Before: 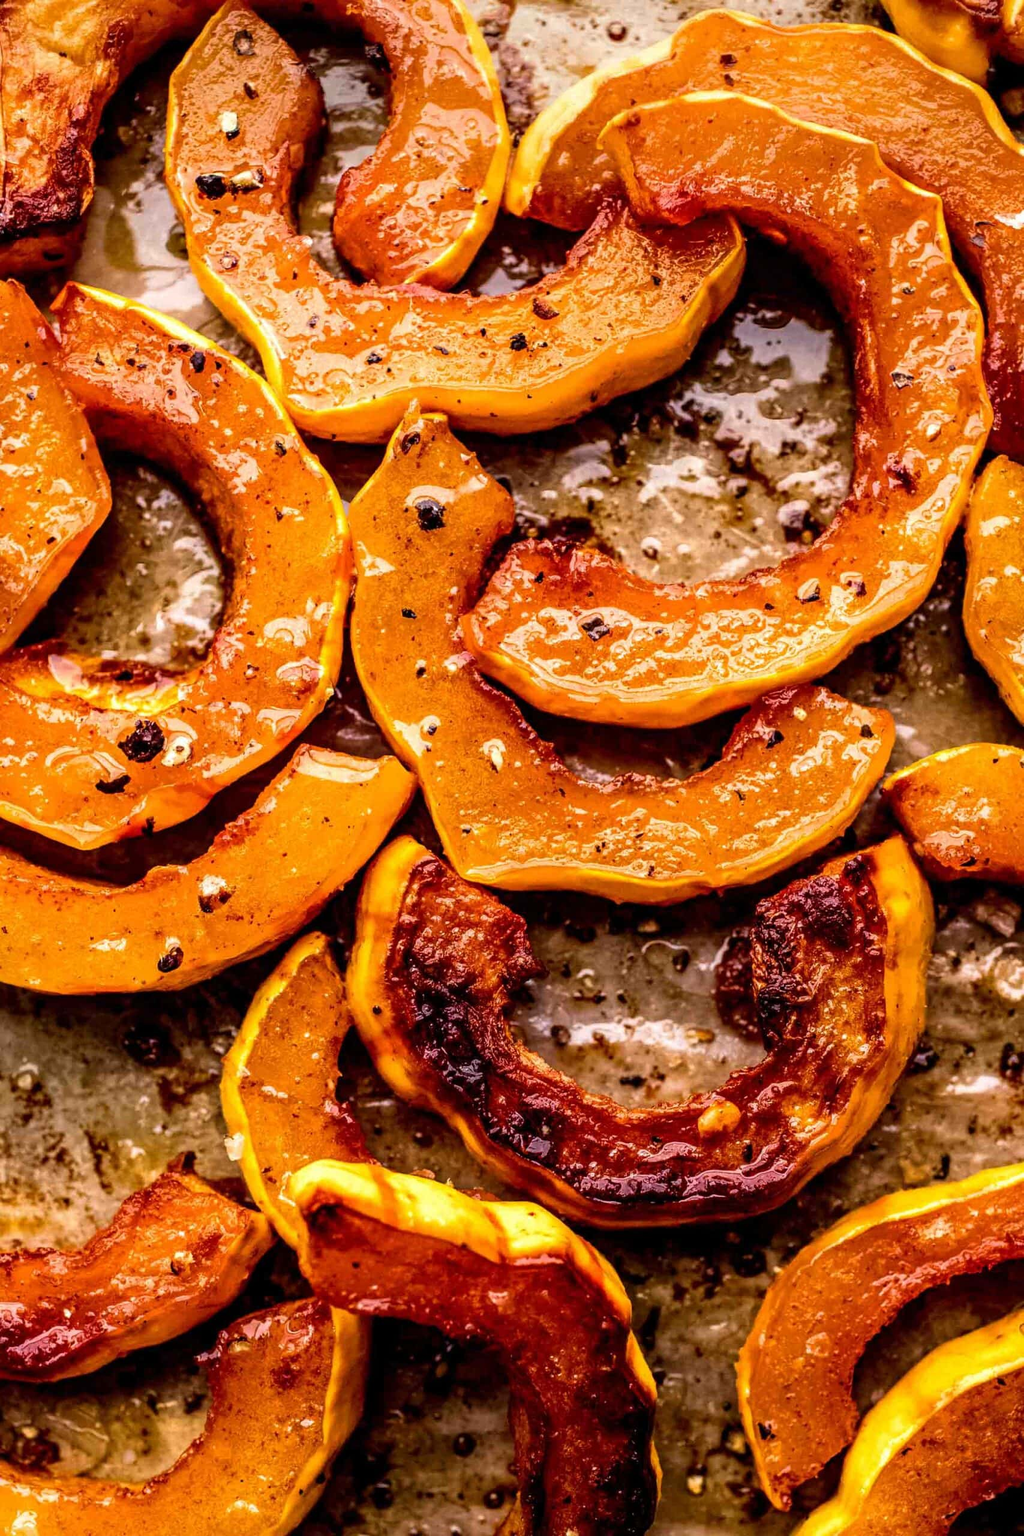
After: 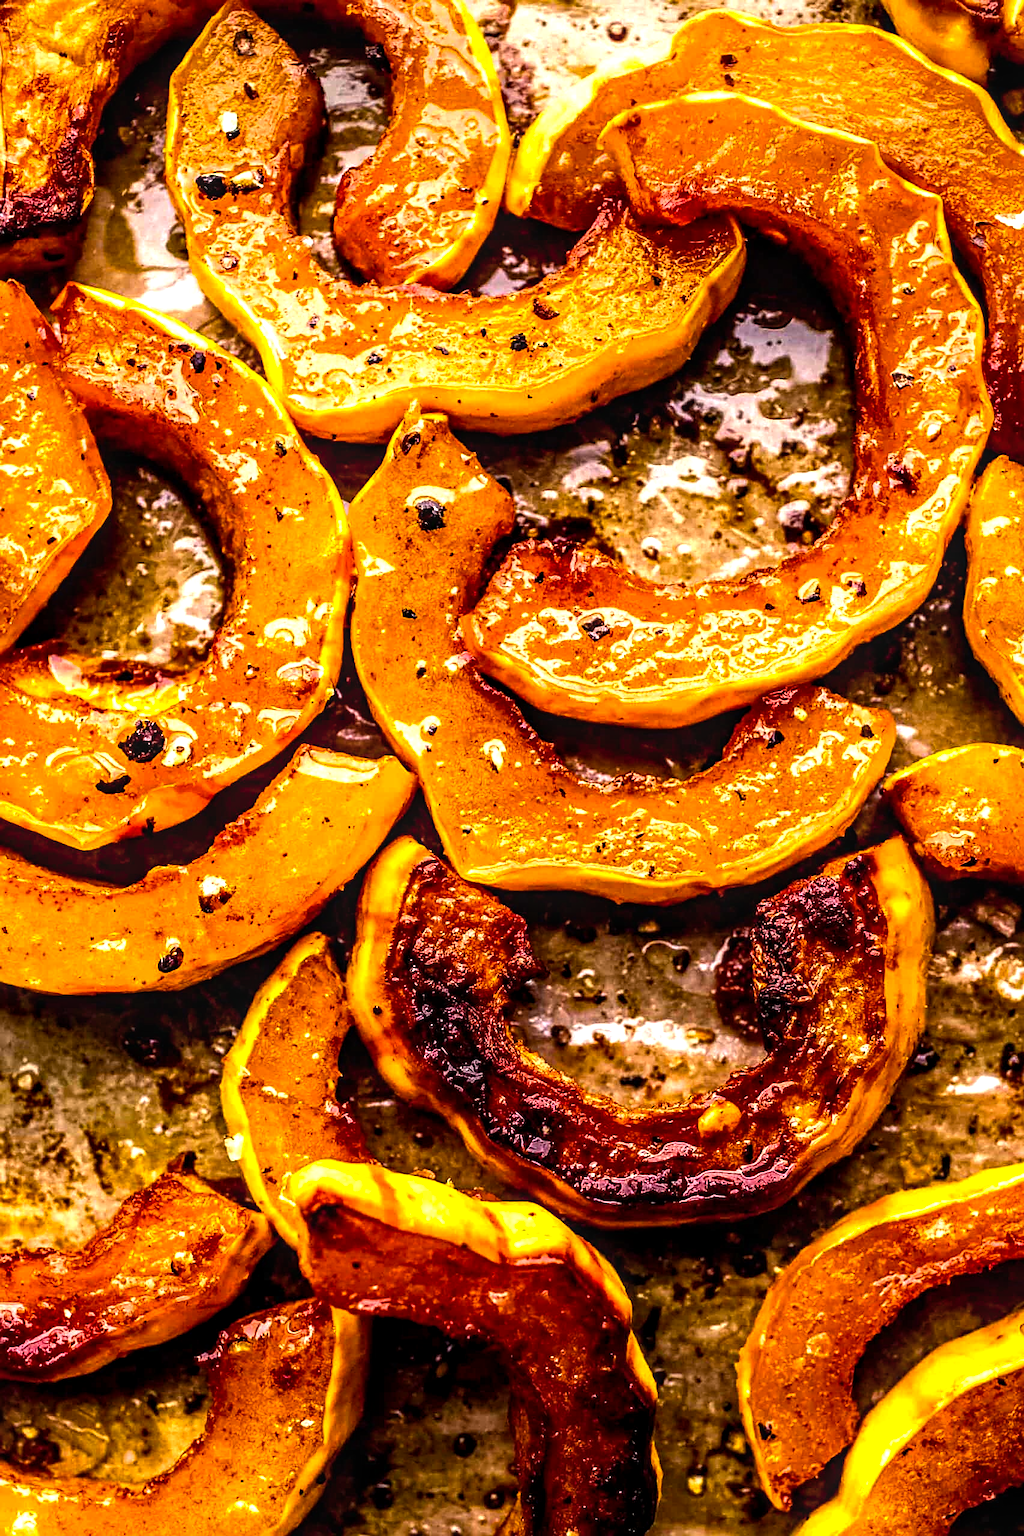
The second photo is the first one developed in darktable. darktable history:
color balance rgb: highlights gain › luminance 14.47%, perceptual saturation grading › global saturation 29.901%, perceptual brilliance grading › highlights 15.999%, perceptual brilliance grading › mid-tones 6.391%, perceptual brilliance grading › shadows -15.211%
contrast brightness saturation: contrast 0.074
sharpen: on, module defaults
local contrast: on, module defaults
